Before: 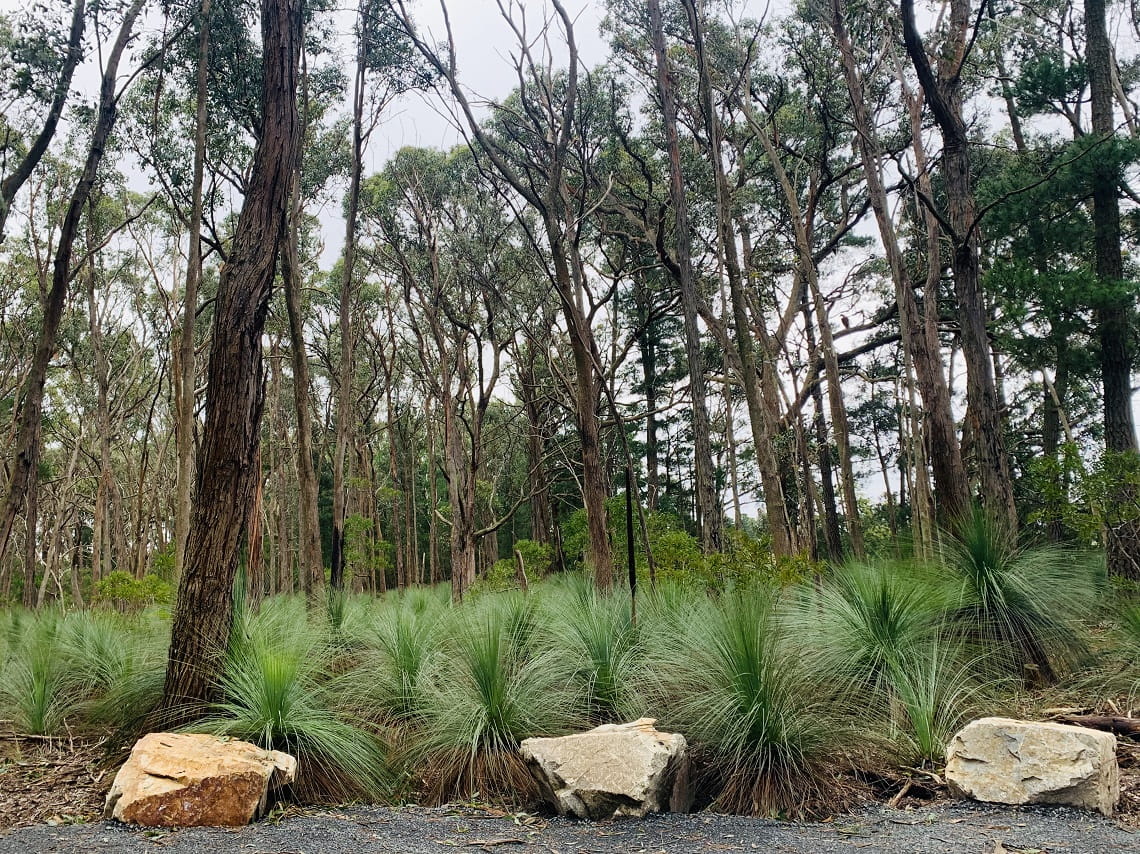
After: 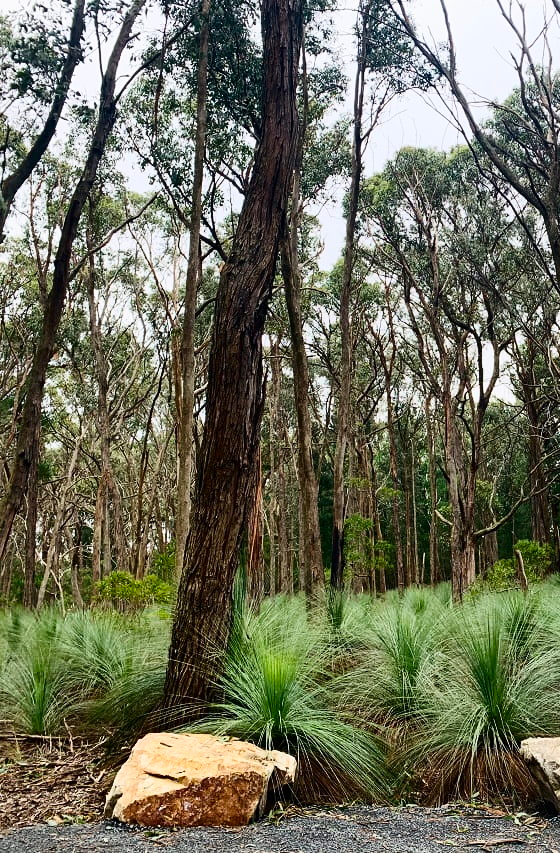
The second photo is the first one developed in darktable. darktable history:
crop and rotate: left 0%, top 0%, right 50.845%
contrast brightness saturation: contrast 0.28
